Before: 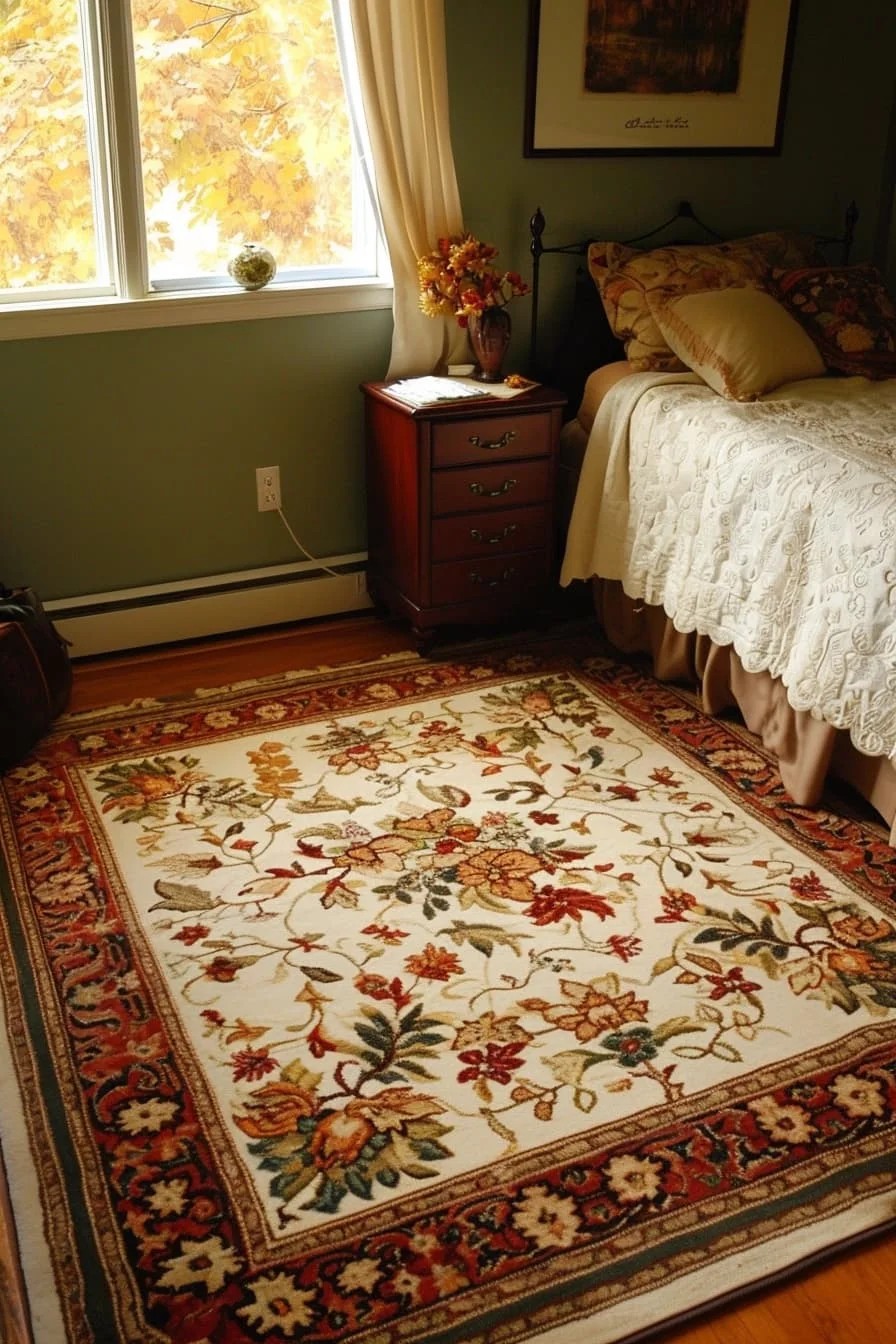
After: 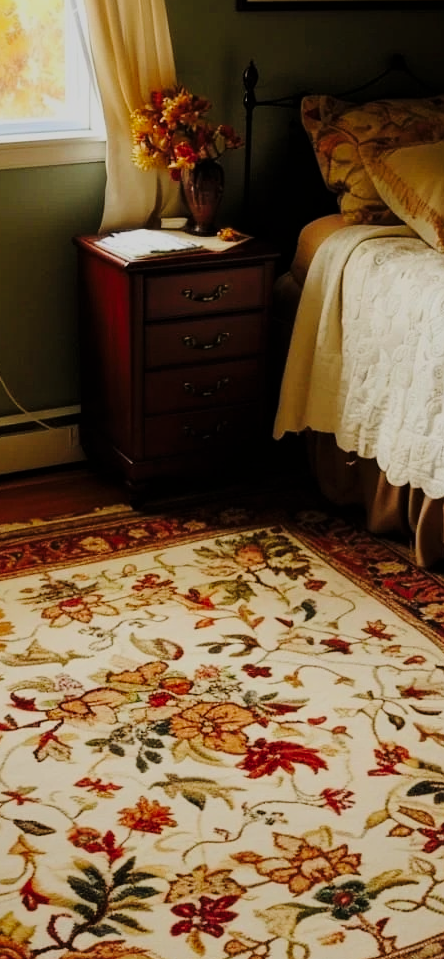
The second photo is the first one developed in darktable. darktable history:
tone curve: curves: ch0 [(0, 0) (0.003, 0.002) (0.011, 0.009) (0.025, 0.02) (0.044, 0.034) (0.069, 0.046) (0.1, 0.062) (0.136, 0.083) (0.177, 0.119) (0.224, 0.162) (0.277, 0.216) (0.335, 0.282) (0.399, 0.365) (0.468, 0.457) (0.543, 0.541) (0.623, 0.624) (0.709, 0.713) (0.801, 0.797) (0.898, 0.889) (1, 1)], preserve colors none
filmic rgb: black relative exposure -7.65 EV, white relative exposure 4.56 EV, hardness 3.61, color science v6 (2022)
crop: left 32.075%, top 10.976%, right 18.355%, bottom 17.596%
